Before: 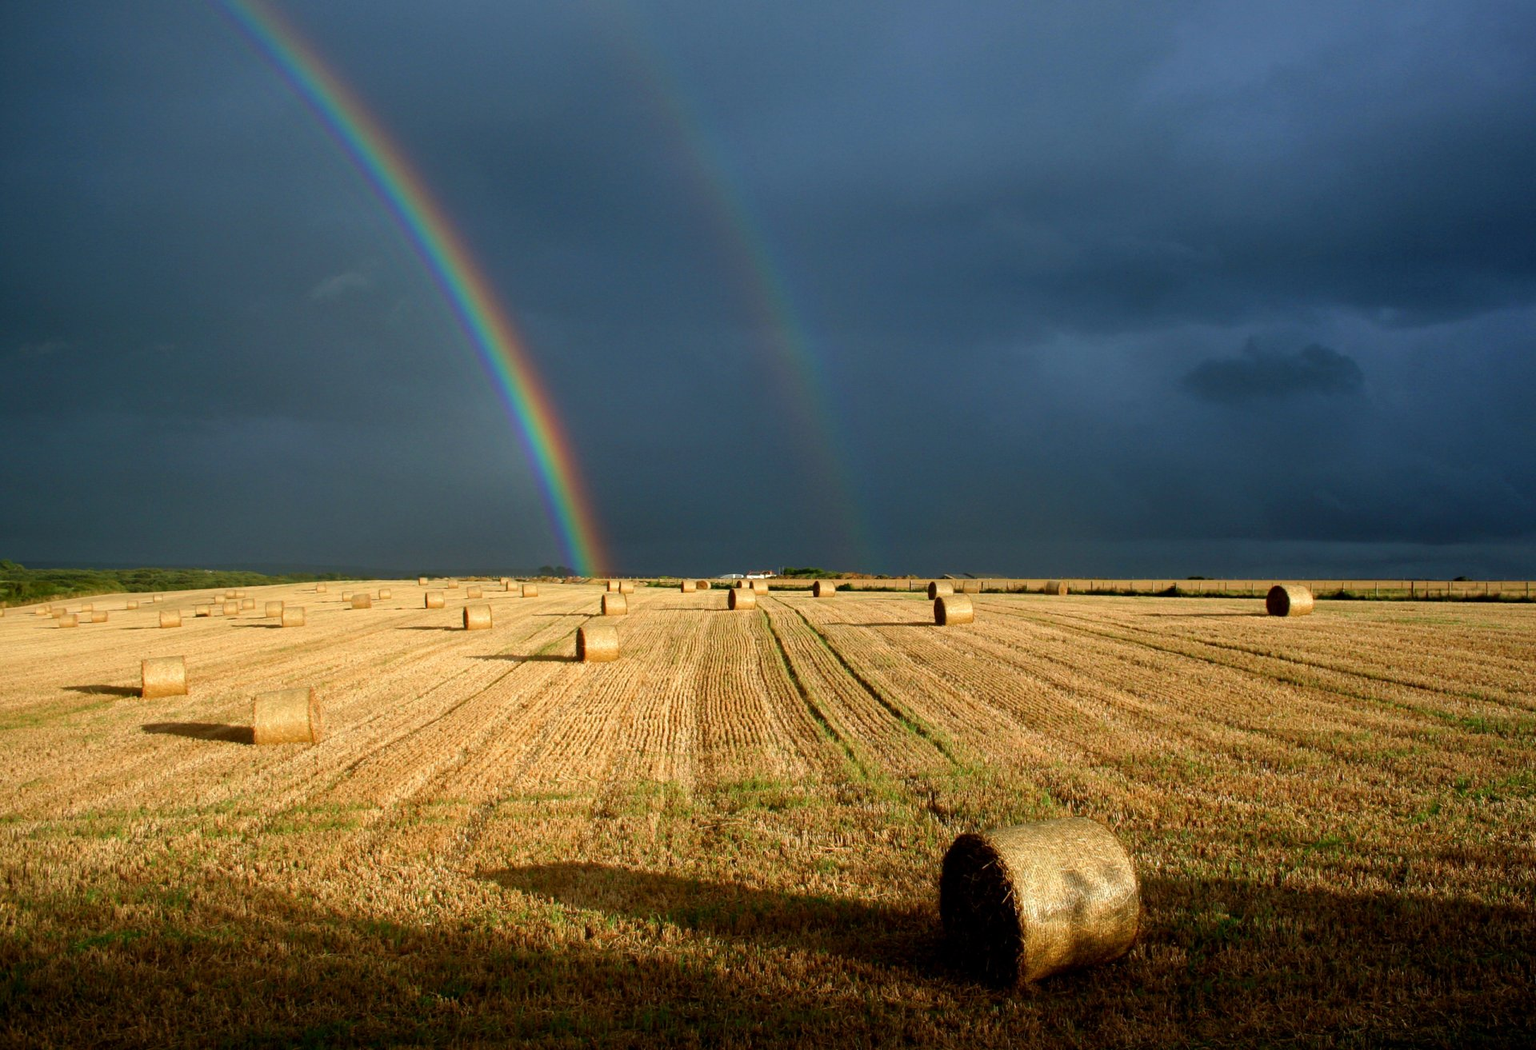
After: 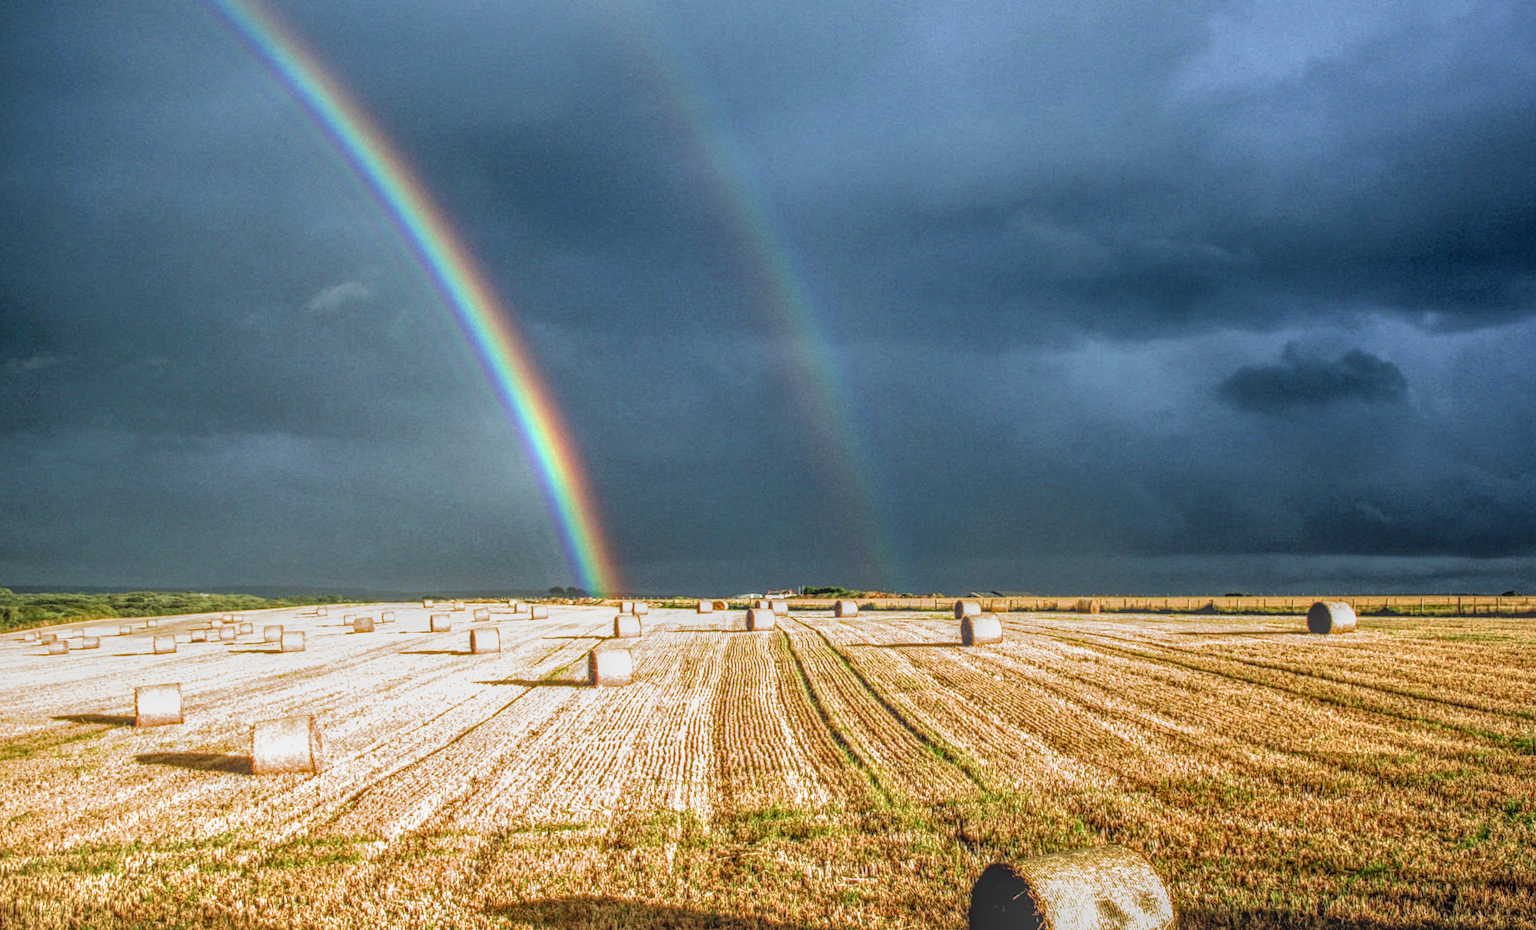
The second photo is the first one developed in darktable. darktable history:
local contrast: highlights 0%, shadows 6%, detail 199%, midtone range 0.245
crop and rotate: angle 0.393°, left 0.379%, right 2.677%, bottom 14.122%
exposure: exposure 0.609 EV, compensate exposure bias true, compensate highlight preservation false
filmic rgb: black relative exposure -8.3 EV, white relative exposure 2.2 EV, target white luminance 99.859%, hardness 7.12, latitude 74.48%, contrast 1.314, highlights saturation mix -2.88%, shadows ↔ highlights balance 30.79%
